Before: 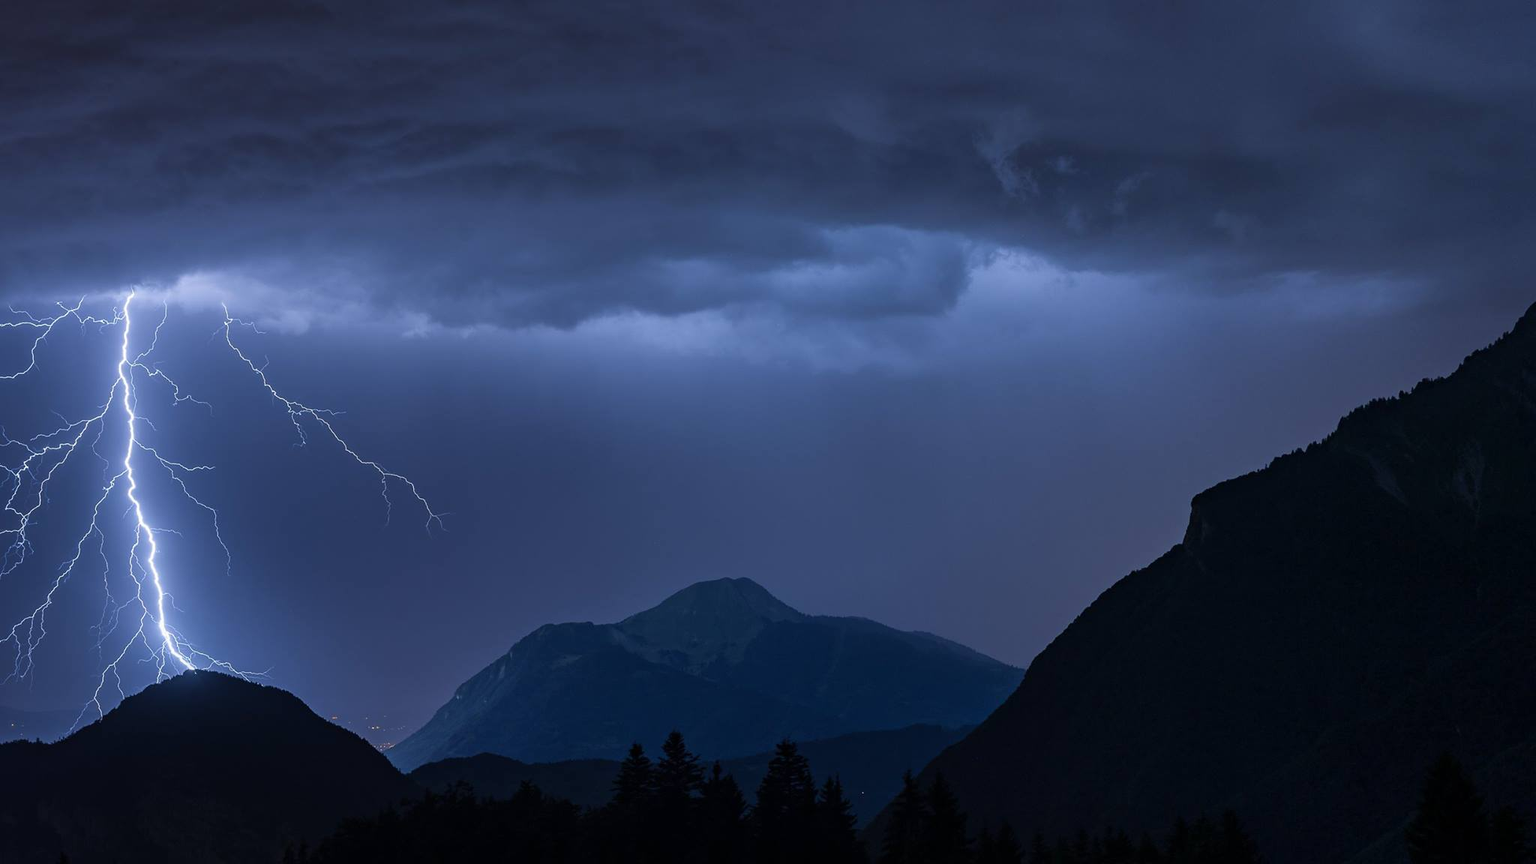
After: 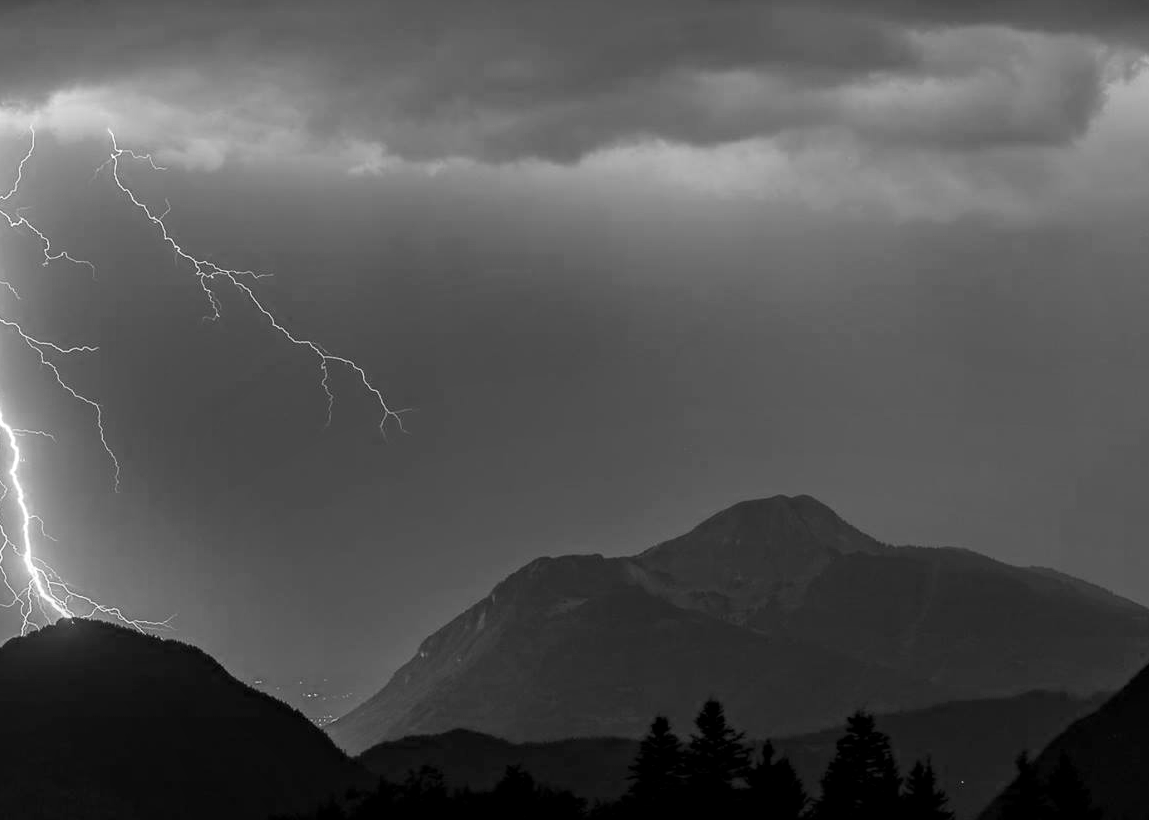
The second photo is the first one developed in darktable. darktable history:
crop: left 9.209%, top 23.931%, right 34.64%, bottom 4.814%
local contrast: on, module defaults
color calibration: output gray [0.246, 0.254, 0.501, 0], illuminant same as pipeline (D50), adaptation XYZ, x 0.347, y 0.357, temperature 5019.89 K
